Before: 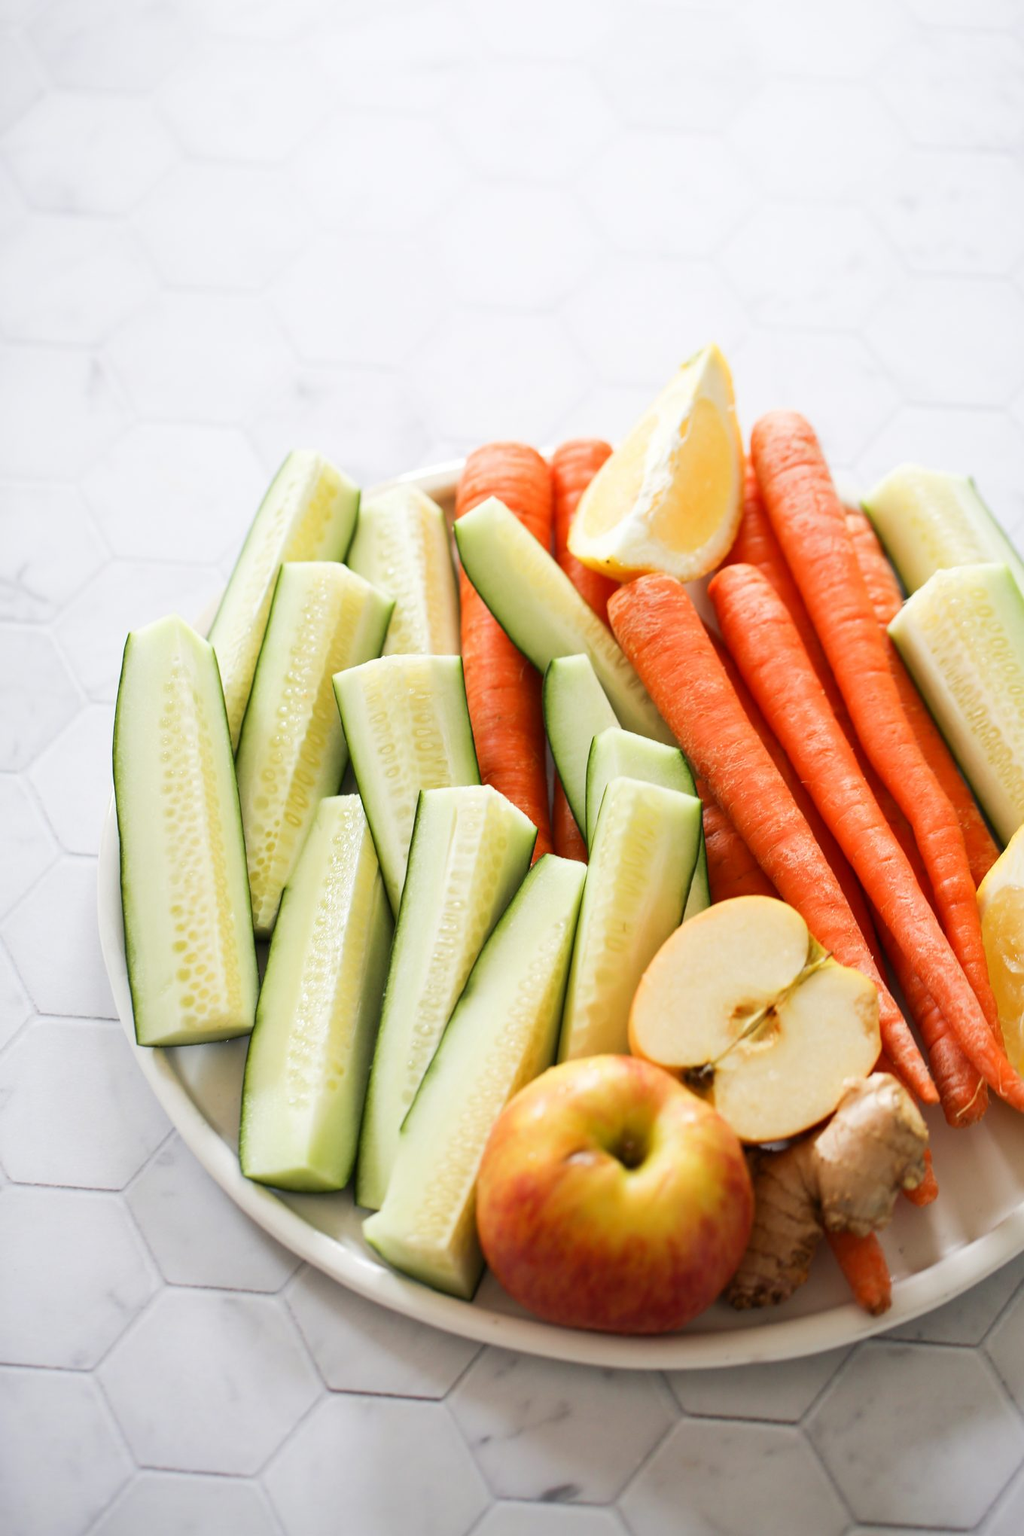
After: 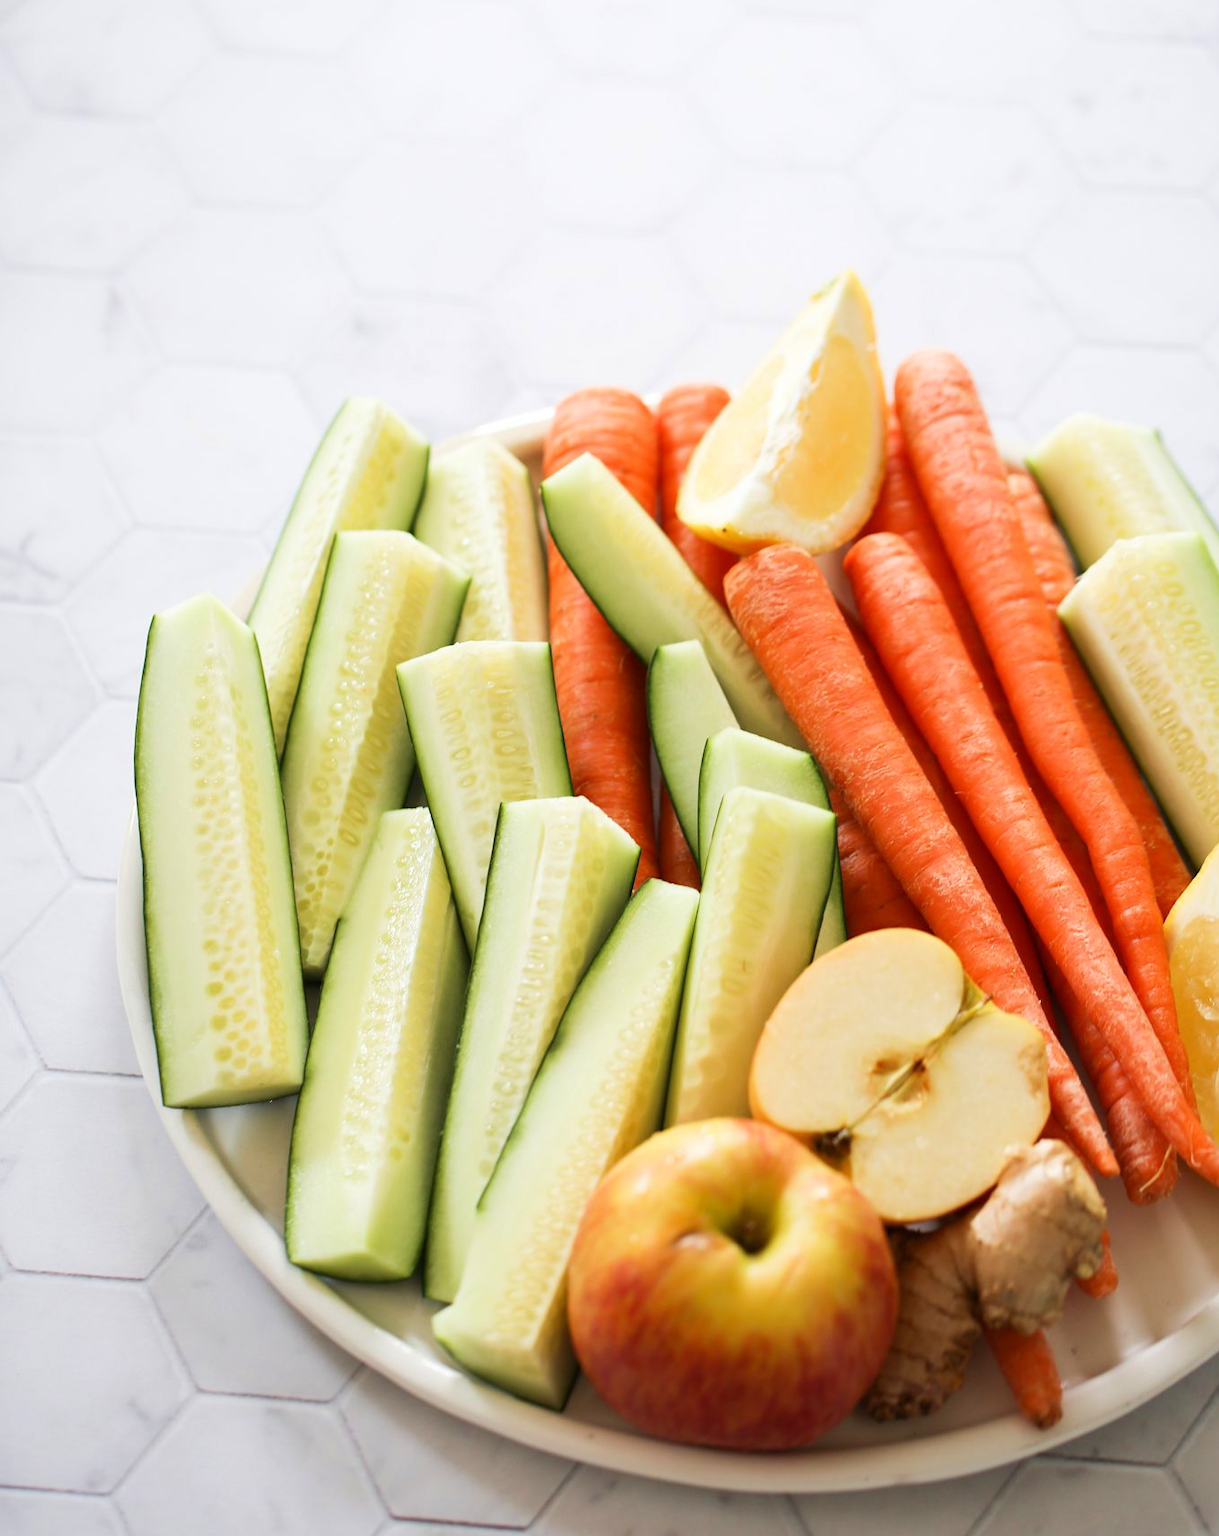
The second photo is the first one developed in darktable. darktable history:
crop: top 7.625%, bottom 8.027%
velvia: on, module defaults
